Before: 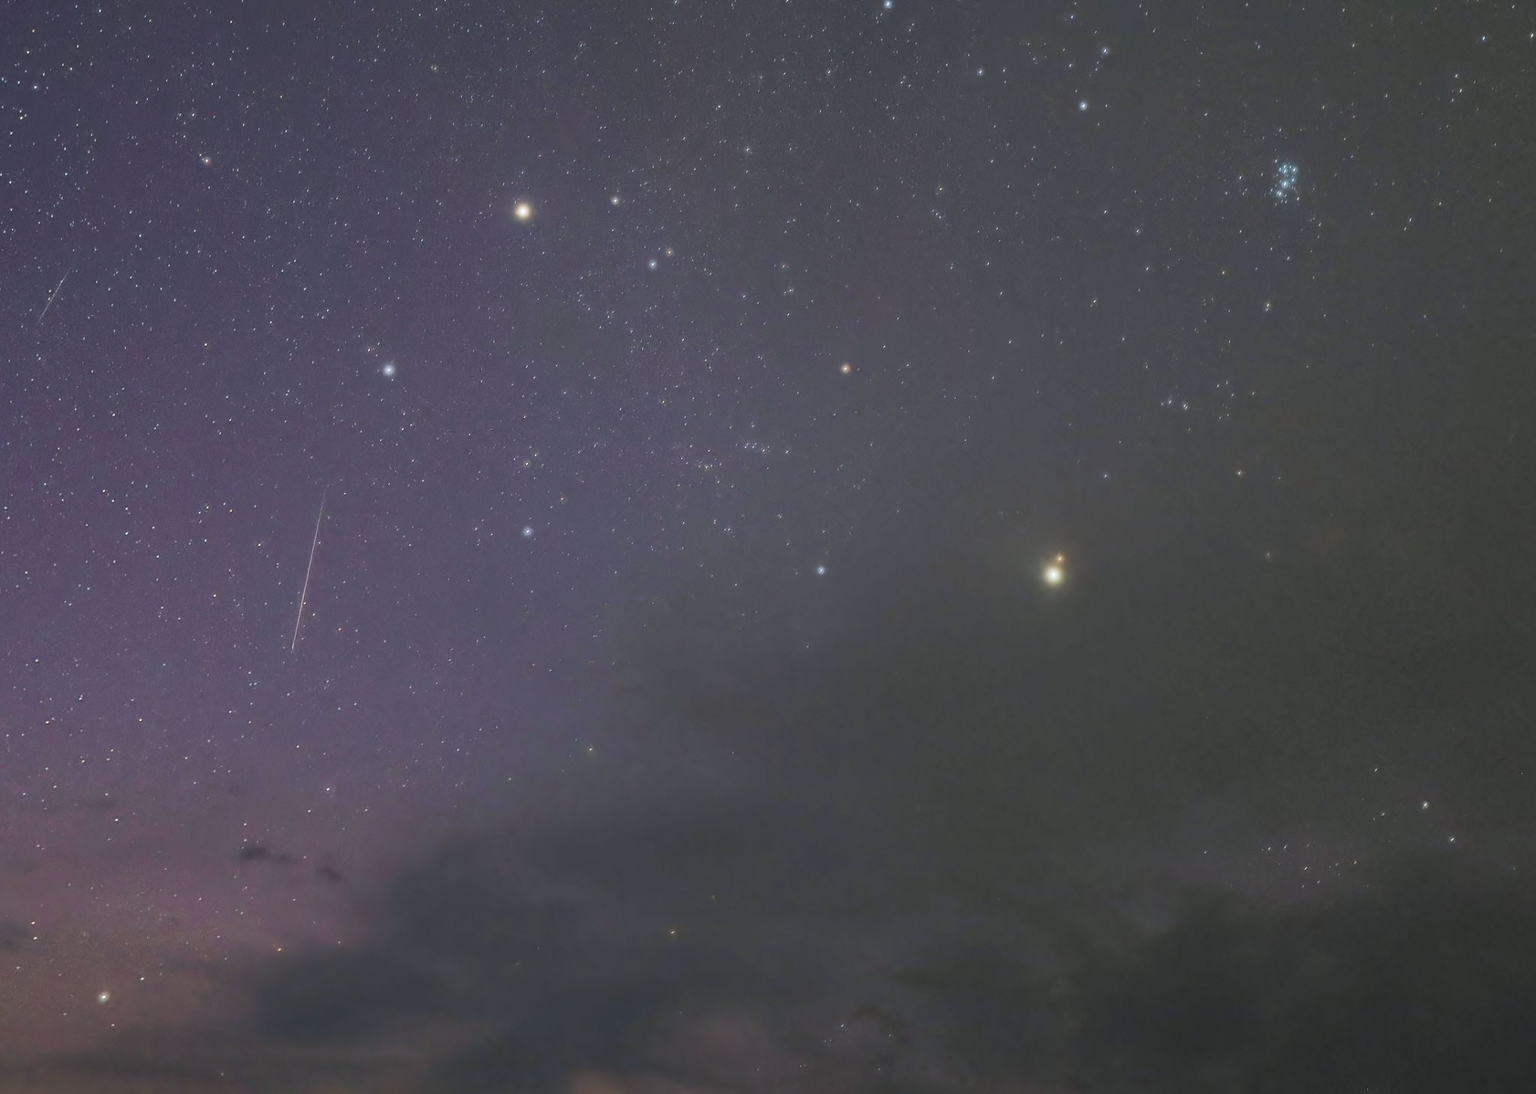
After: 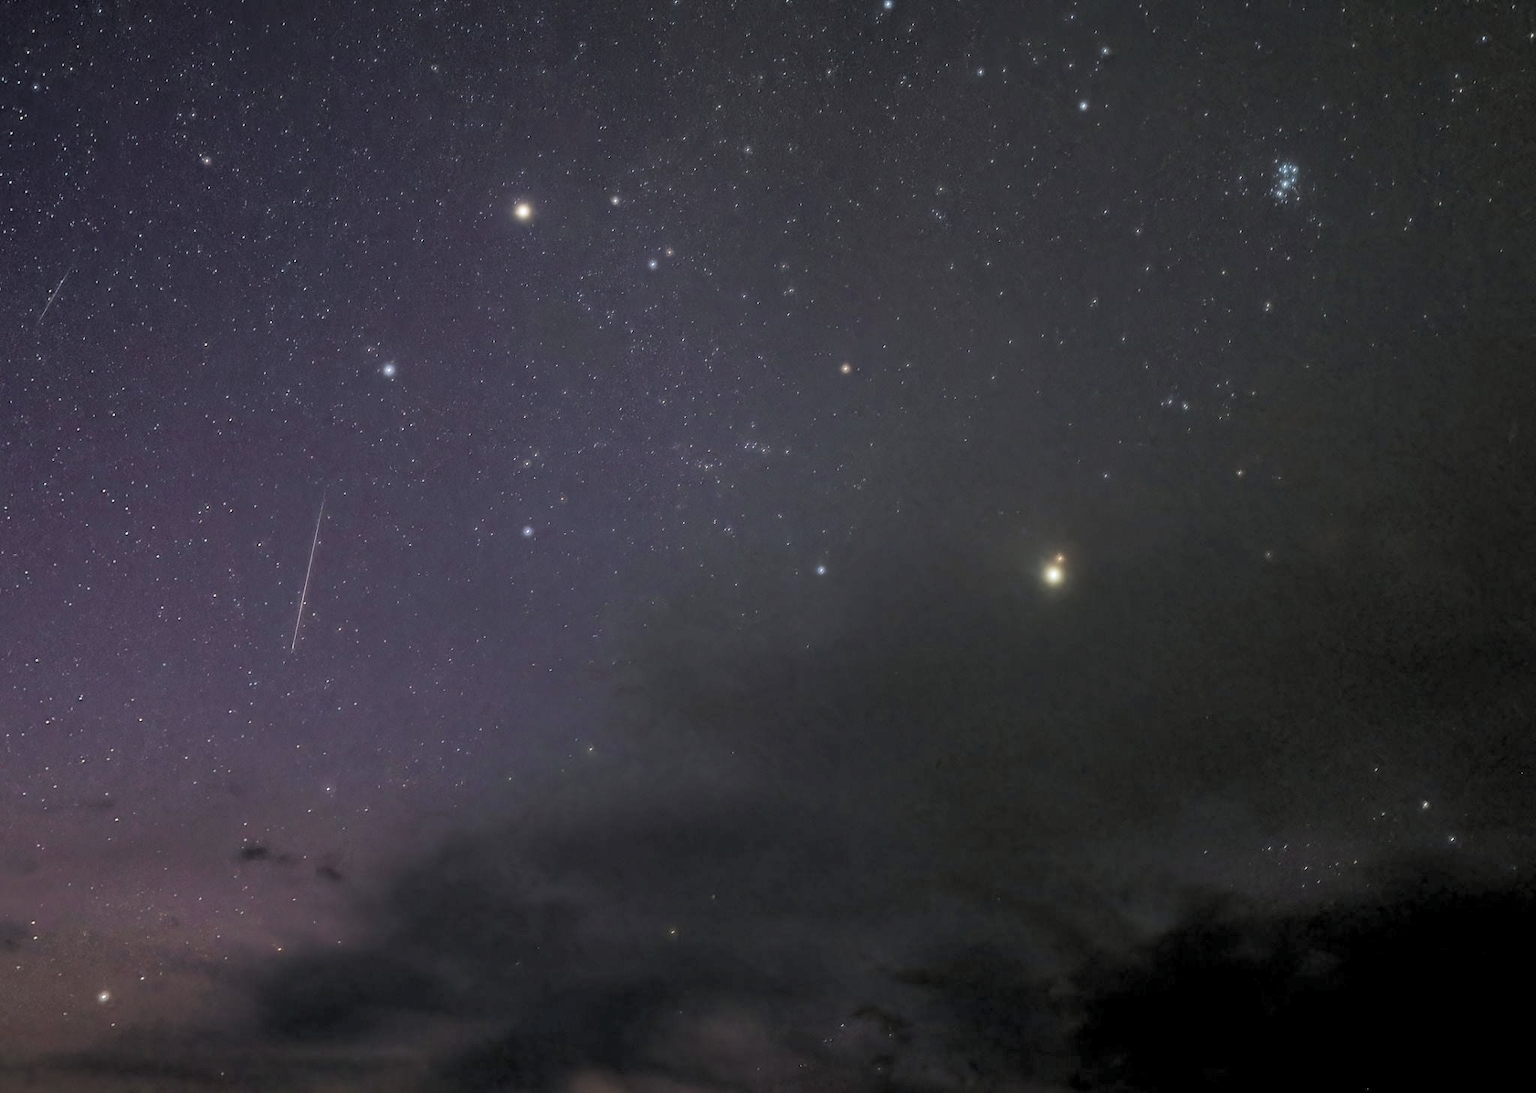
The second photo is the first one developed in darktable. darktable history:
rgb levels: levels [[0.034, 0.472, 0.904], [0, 0.5, 1], [0, 0.5, 1]]
